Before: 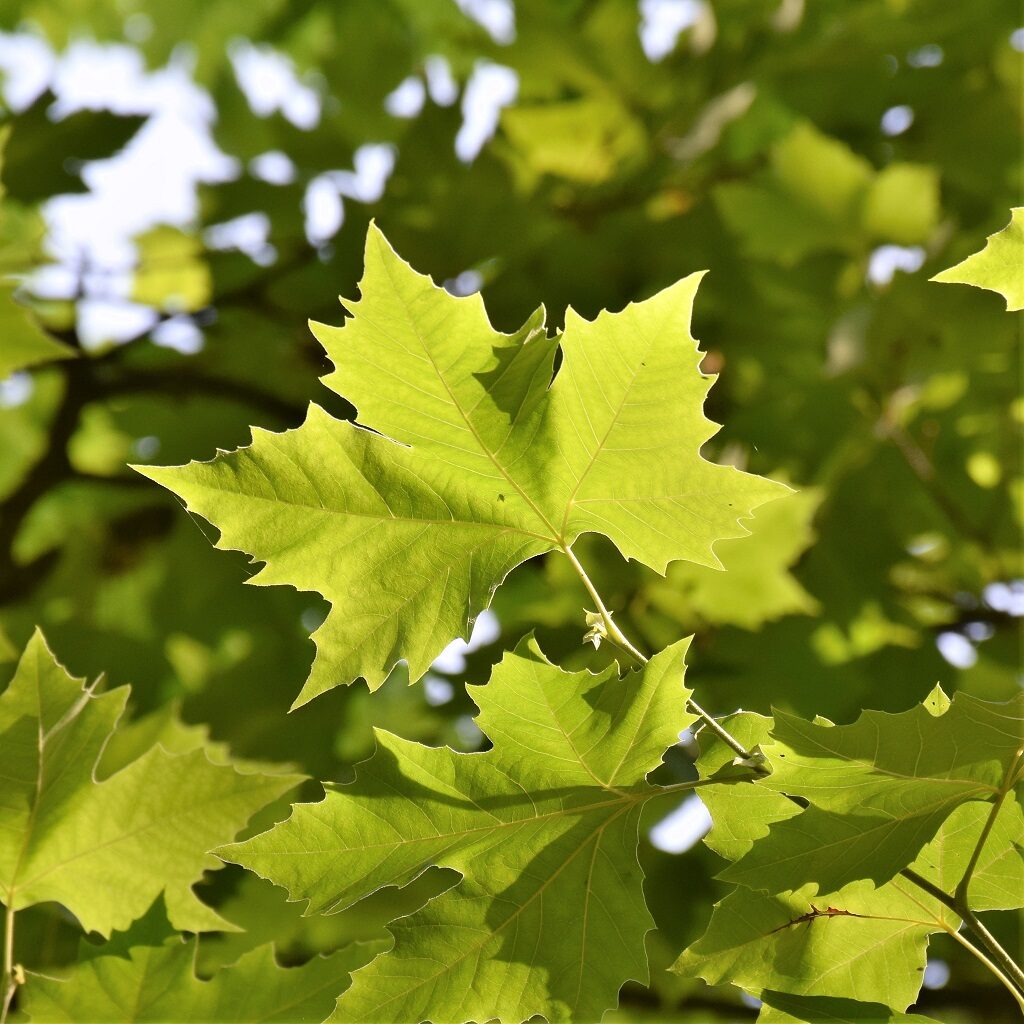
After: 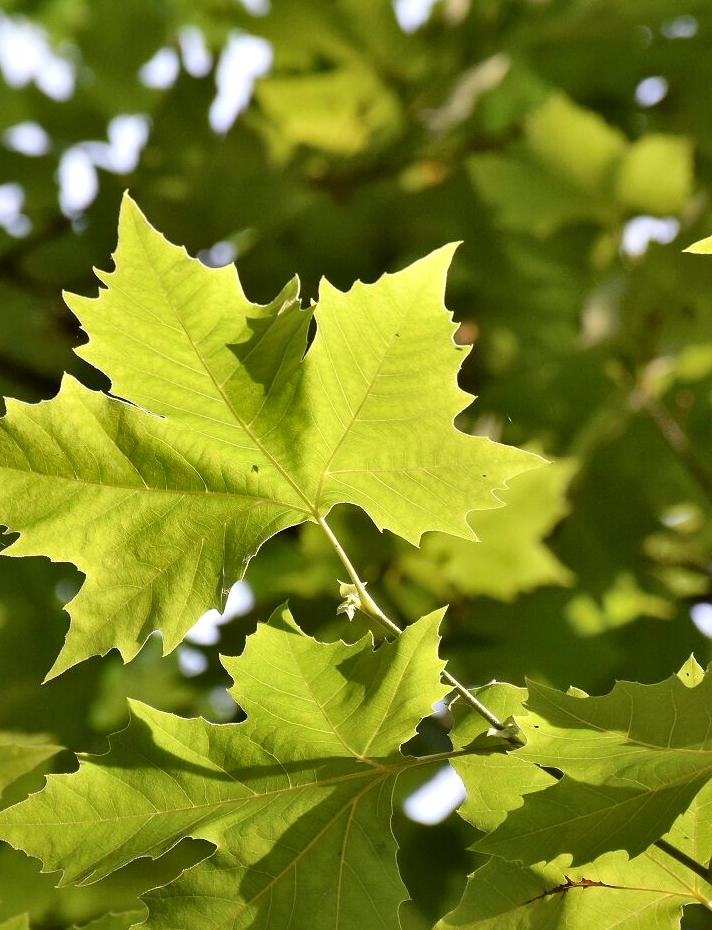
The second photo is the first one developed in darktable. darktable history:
crop and rotate: left 24.034%, top 2.838%, right 6.406%, bottom 6.299%
local contrast: mode bilateral grid, contrast 20, coarseness 50, detail 144%, midtone range 0.2
